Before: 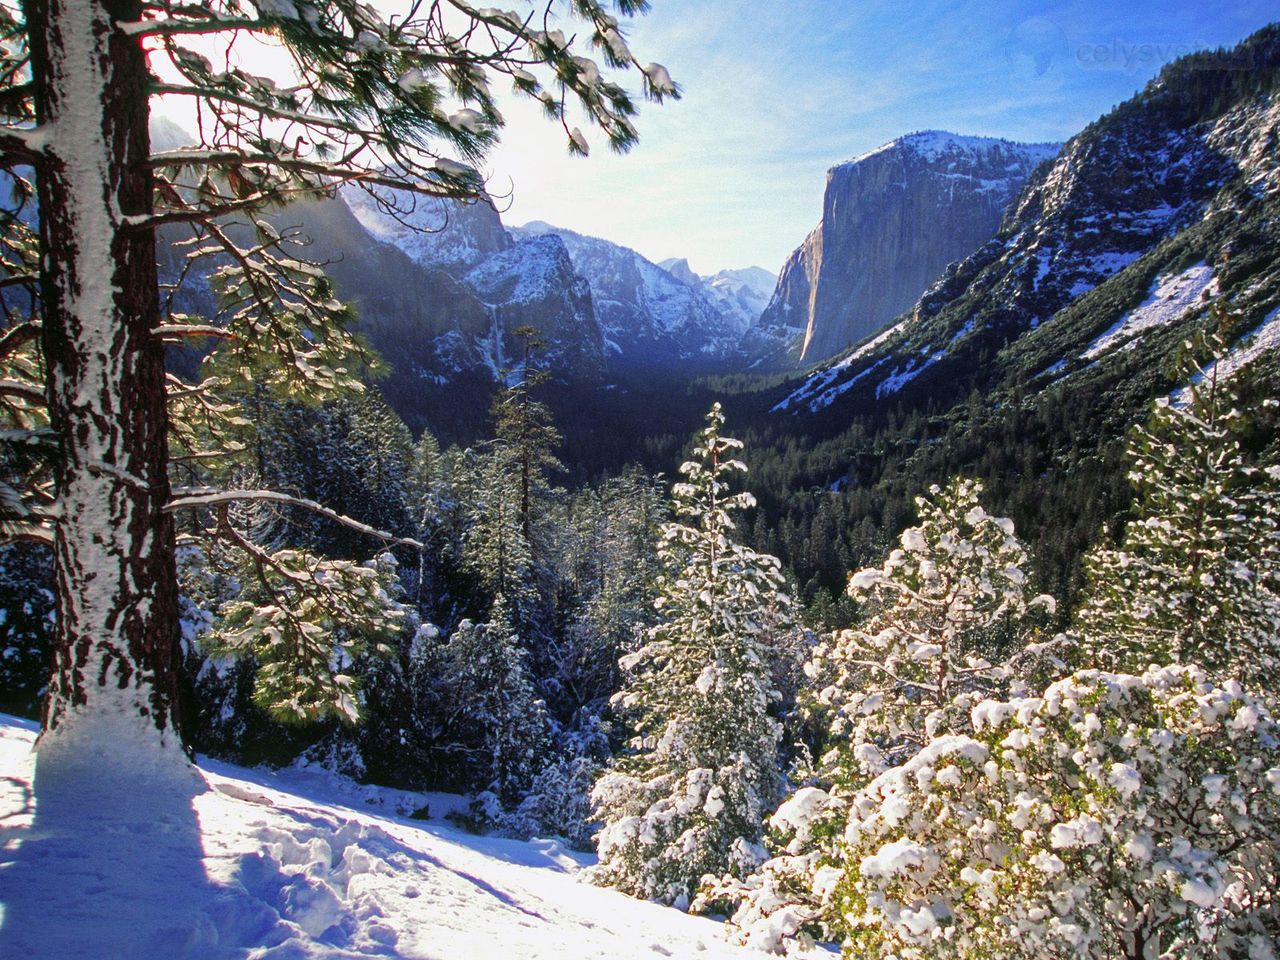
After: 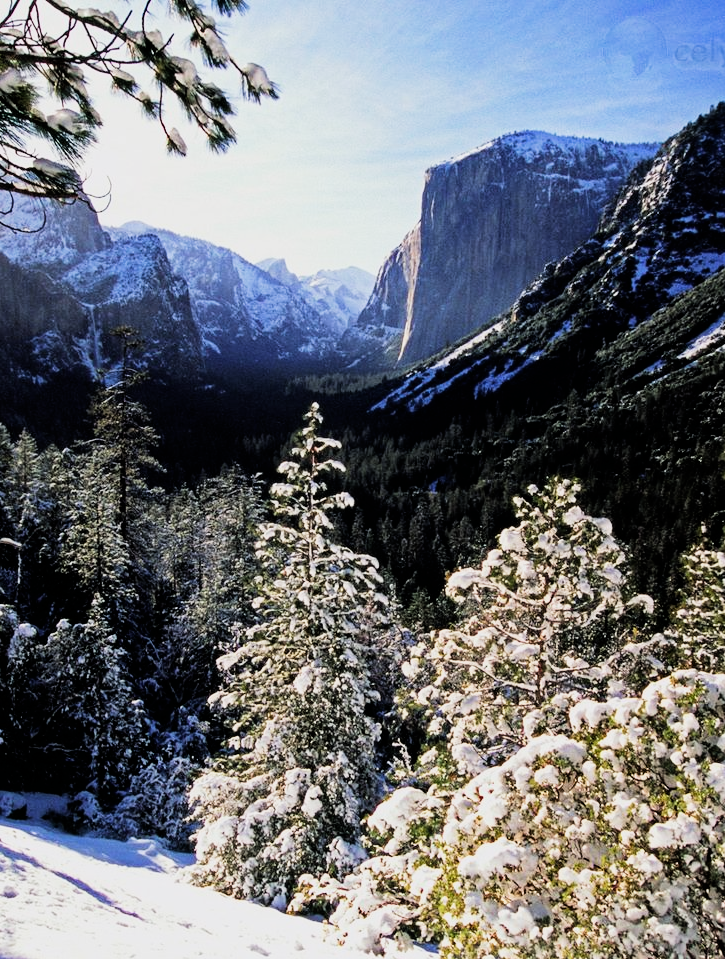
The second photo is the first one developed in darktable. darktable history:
crop: left 31.458%, top 0%, right 11.876%
filmic rgb: black relative exposure -5 EV, white relative exposure 3.5 EV, hardness 3.19, contrast 1.5, highlights saturation mix -50%
